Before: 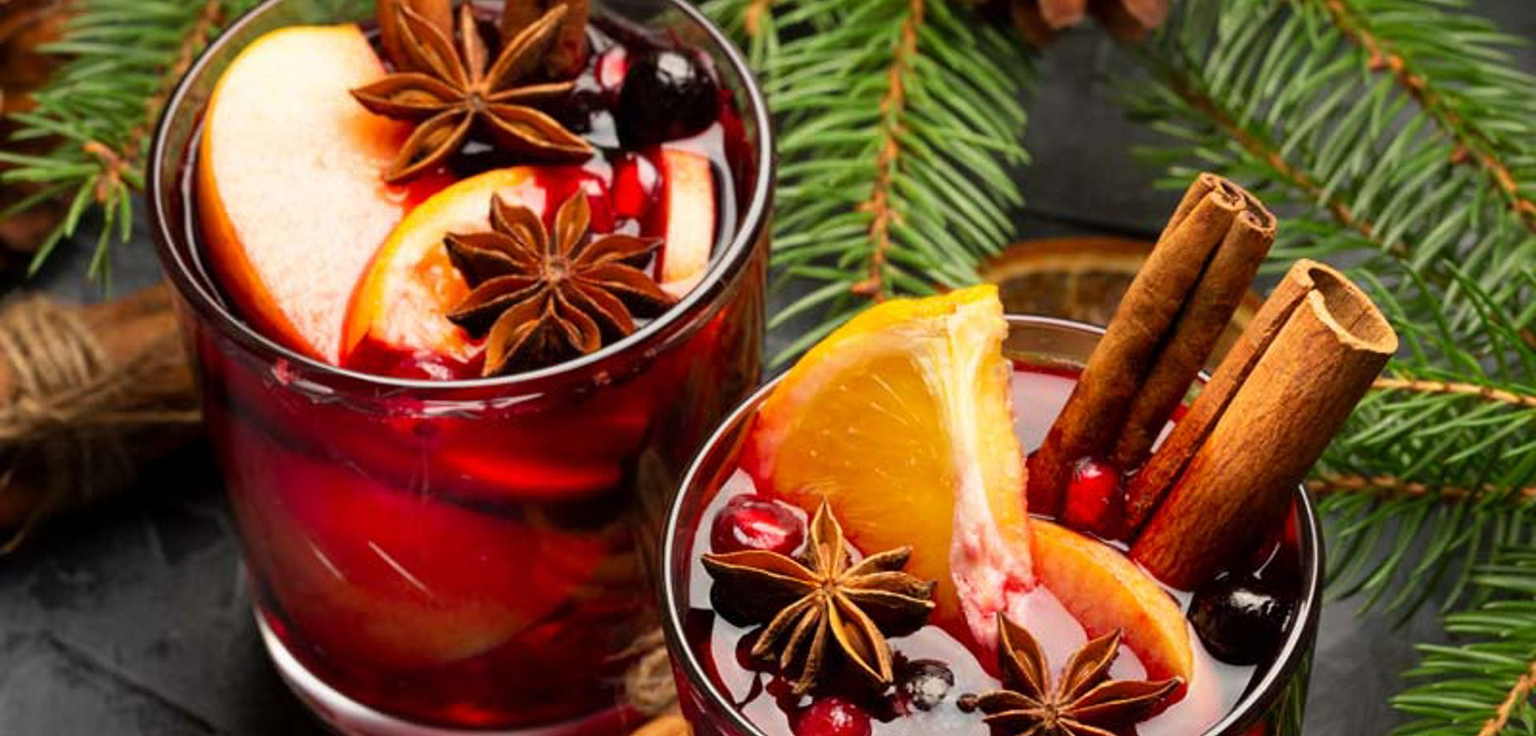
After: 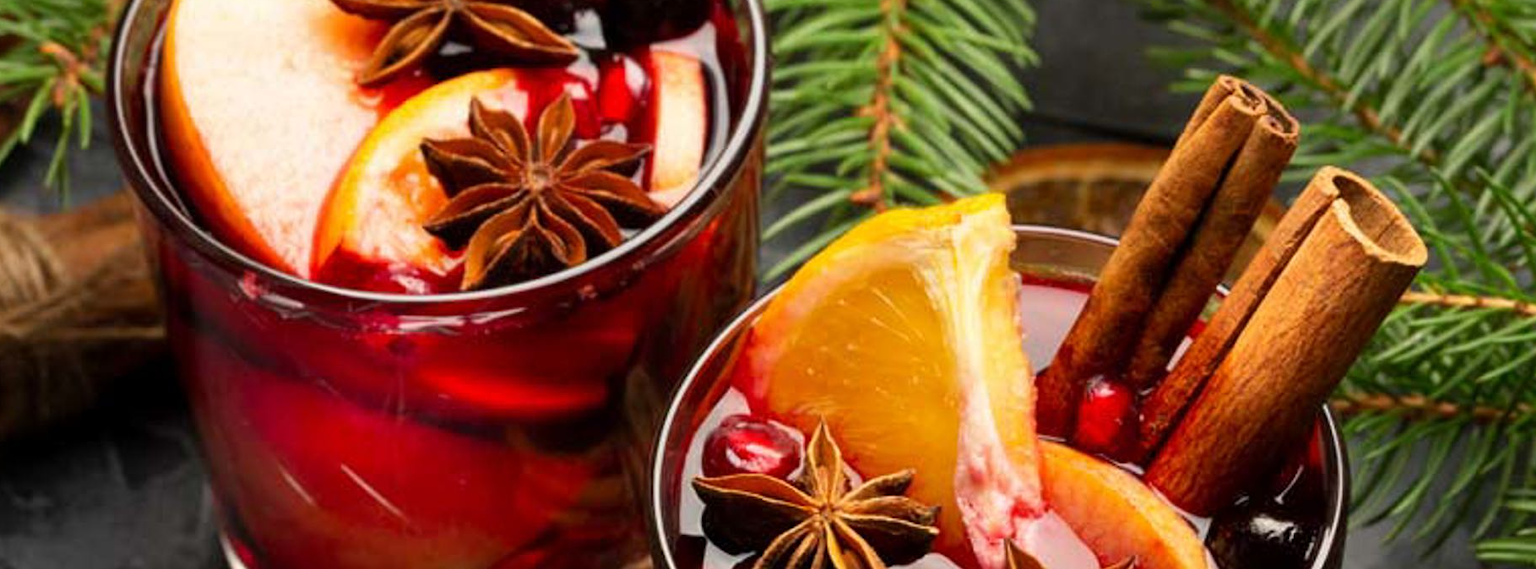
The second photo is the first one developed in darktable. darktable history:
crop and rotate: left 3.012%, top 13.888%, right 2.201%, bottom 12.81%
